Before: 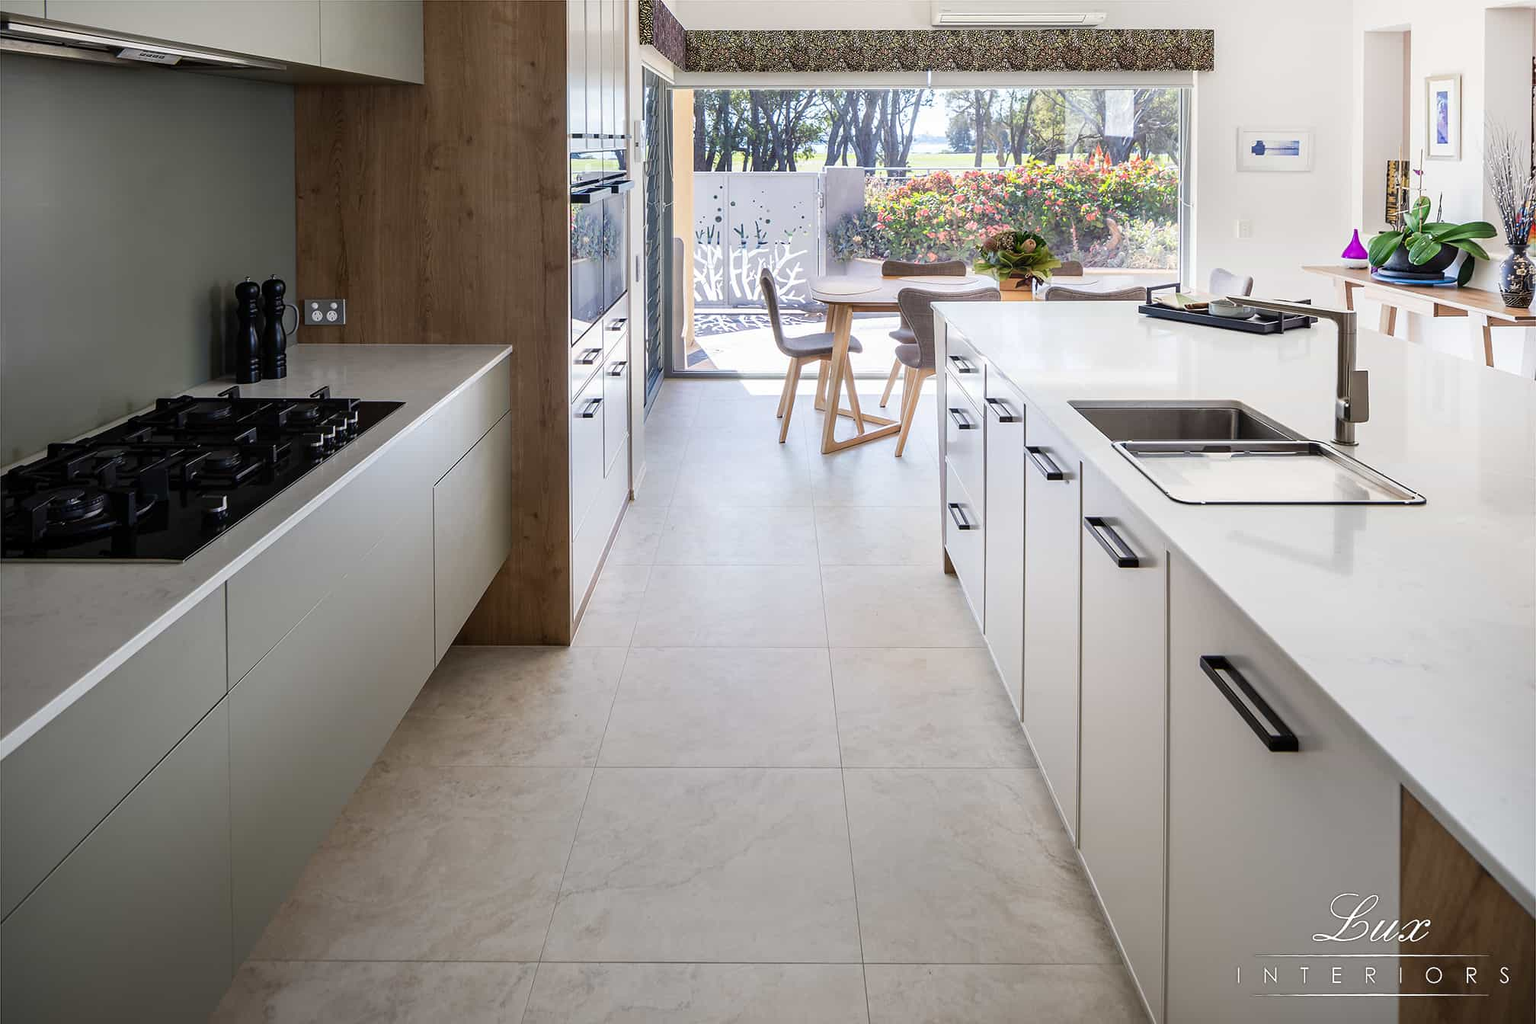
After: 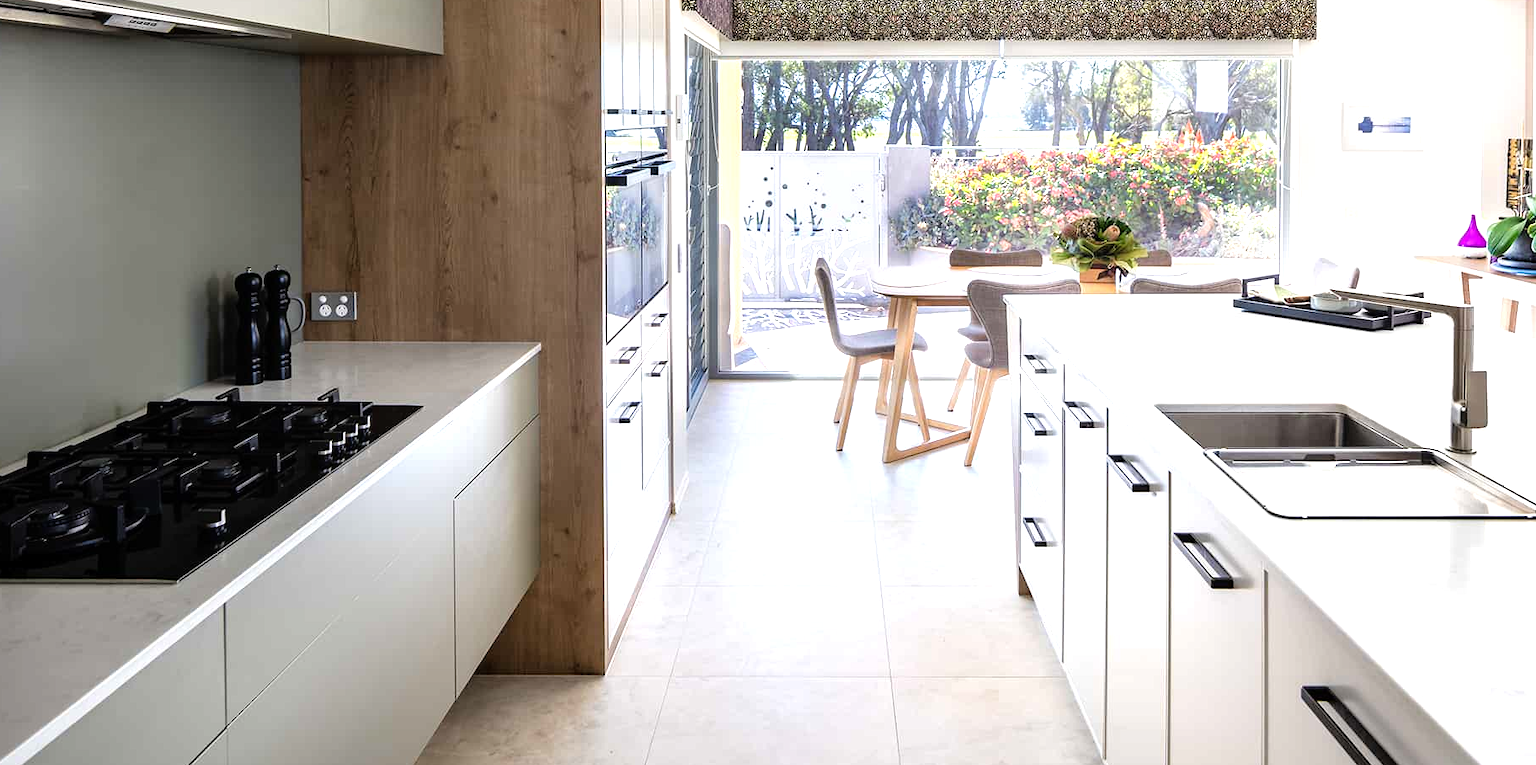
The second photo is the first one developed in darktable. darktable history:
exposure: exposure 0.74 EV, compensate highlight preservation false
rgb curve: curves: ch0 [(0, 0) (0.136, 0.078) (0.262, 0.245) (0.414, 0.42) (1, 1)], compensate middle gray true, preserve colors basic power
crop: left 1.509%, top 3.452%, right 7.696%, bottom 28.452%
